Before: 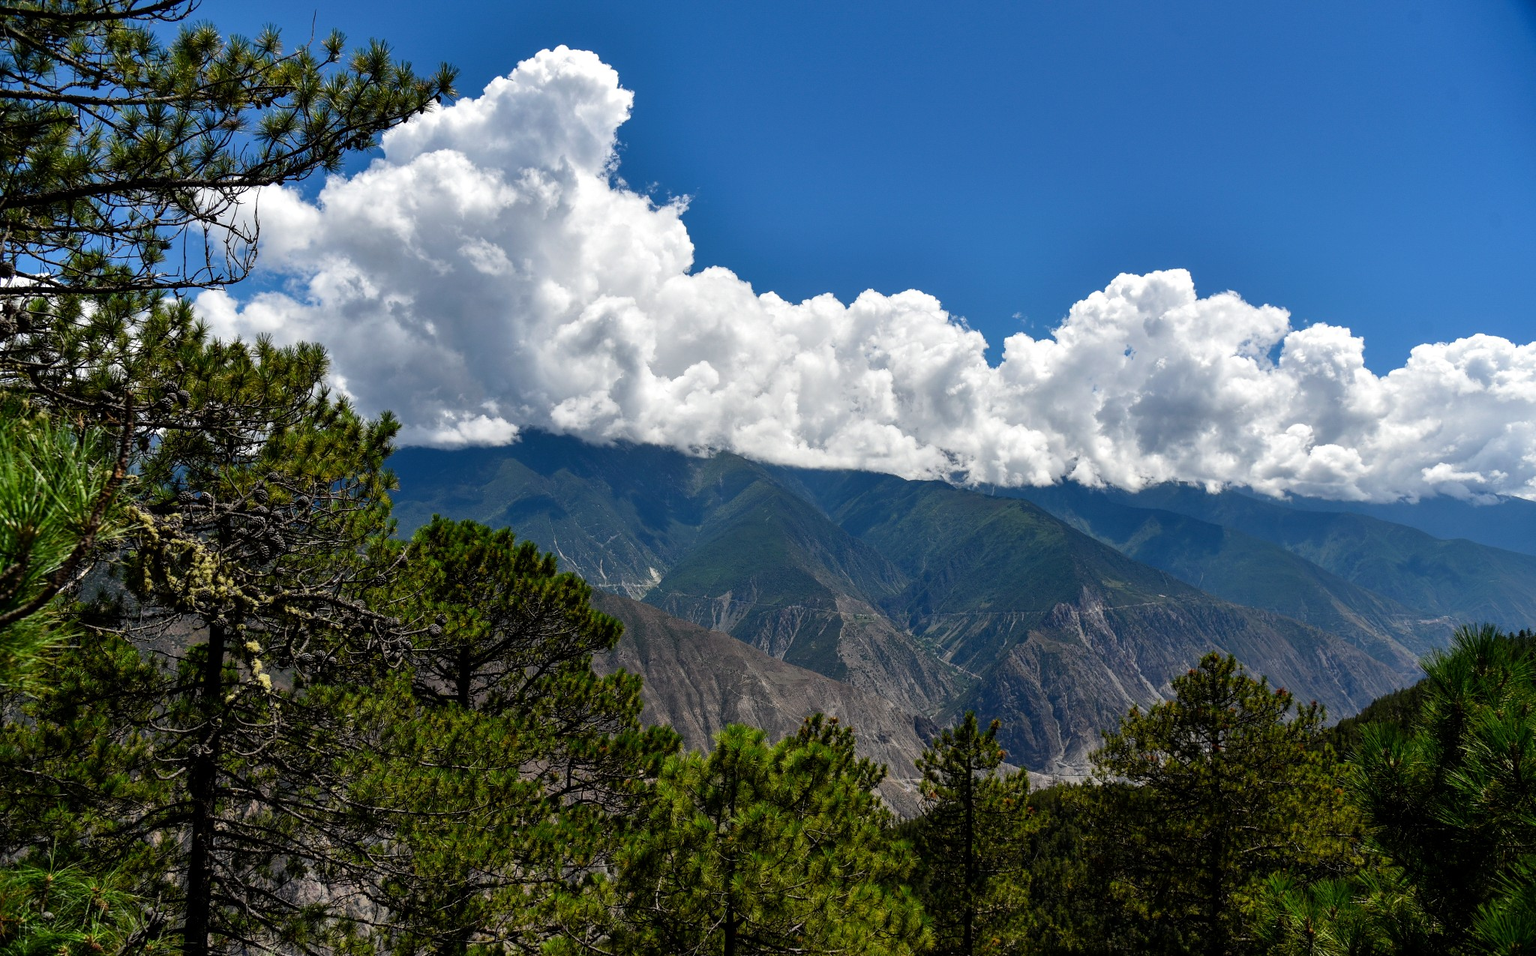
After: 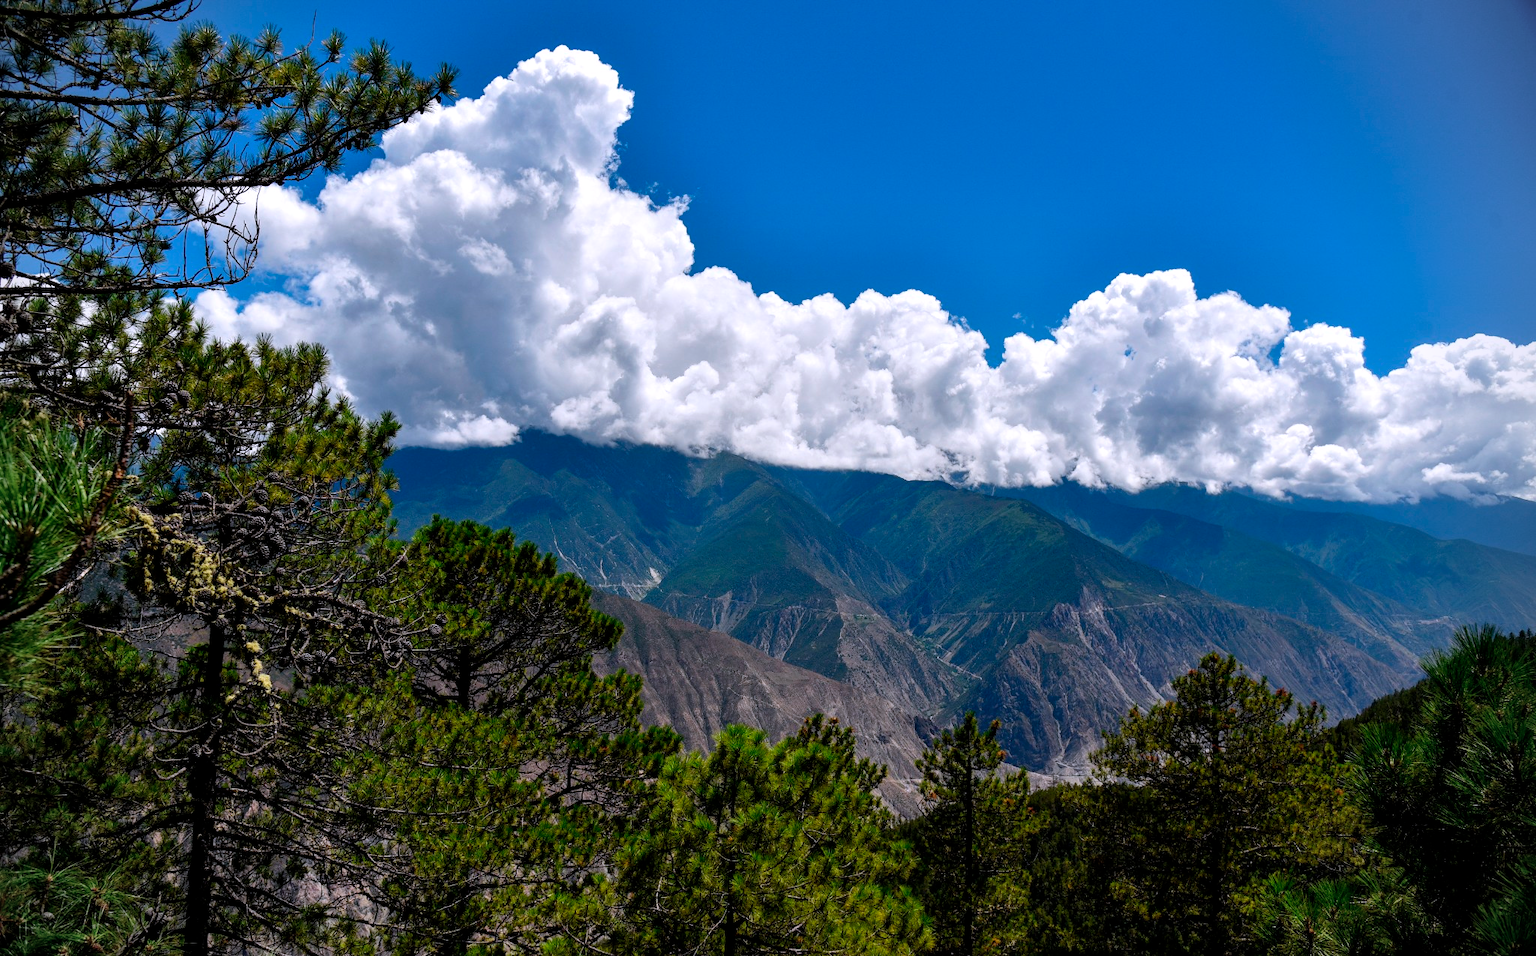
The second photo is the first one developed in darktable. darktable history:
white balance: red 1.004, blue 1.096
vignetting: on, module defaults
